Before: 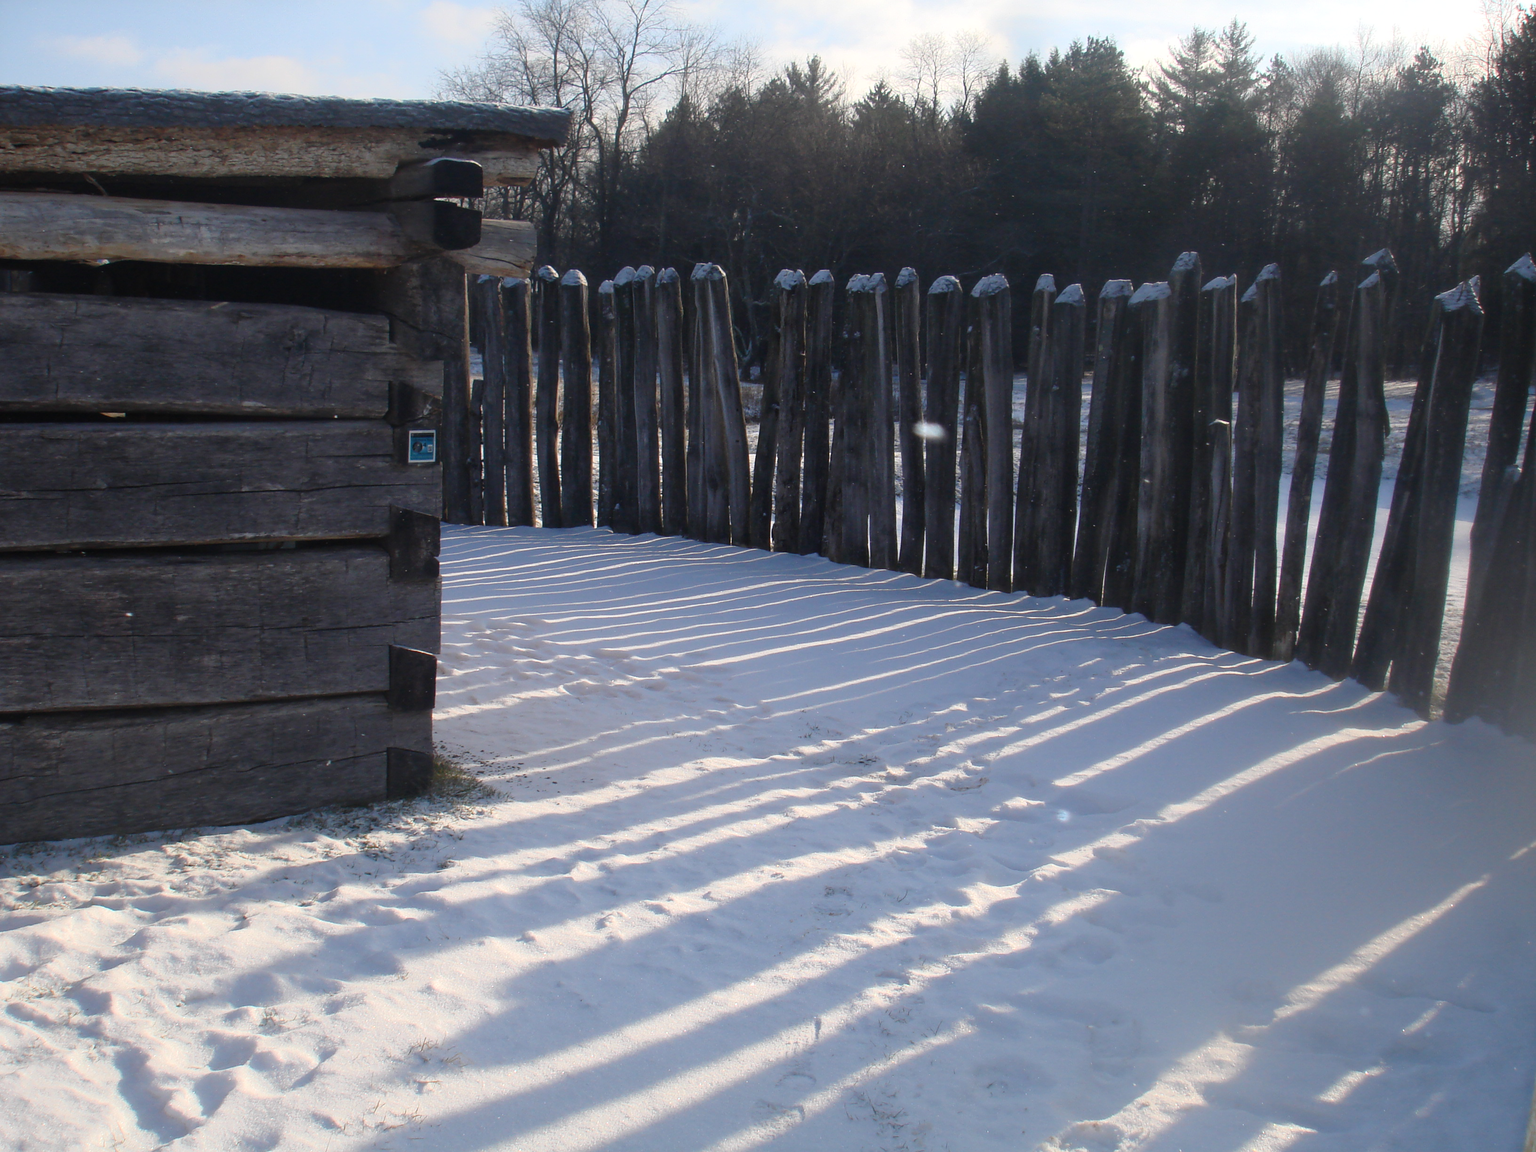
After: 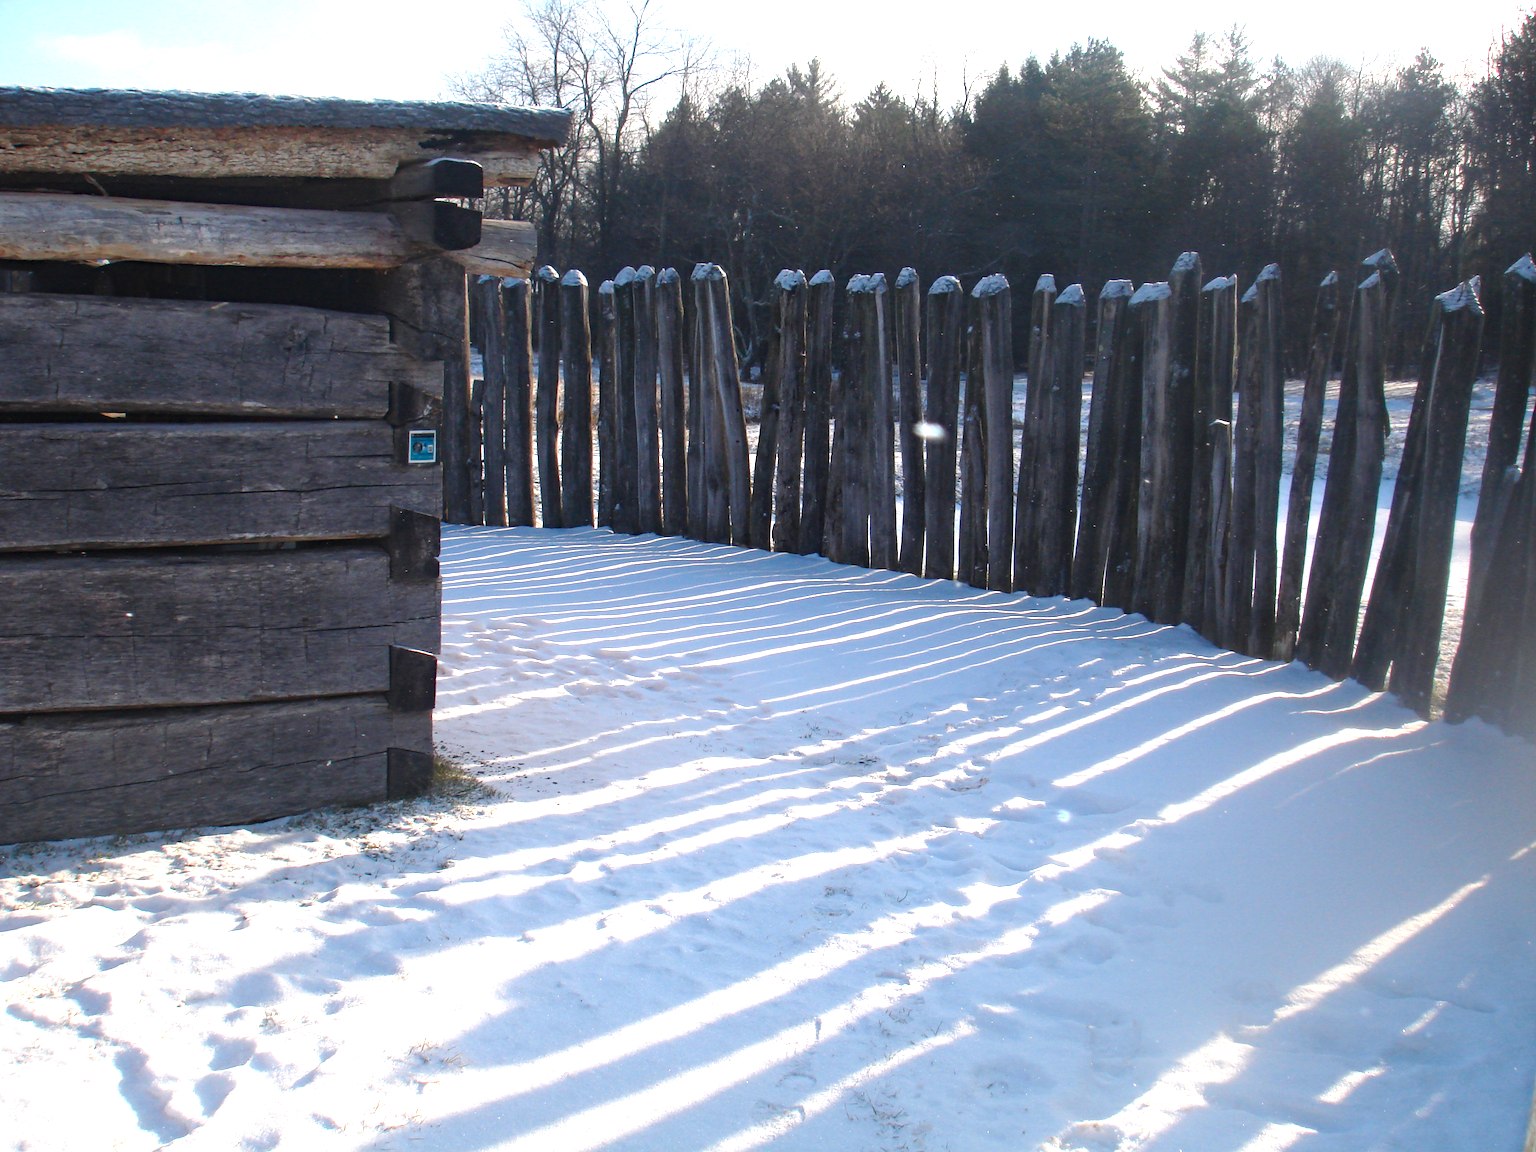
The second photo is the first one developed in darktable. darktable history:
color zones: curves: ch1 [(0.239, 0.552) (0.75, 0.5)]; ch2 [(0.25, 0.462) (0.749, 0.457)]
exposure: exposure 1 EV, compensate highlight preservation false
haze removal: compatibility mode true, adaptive false
